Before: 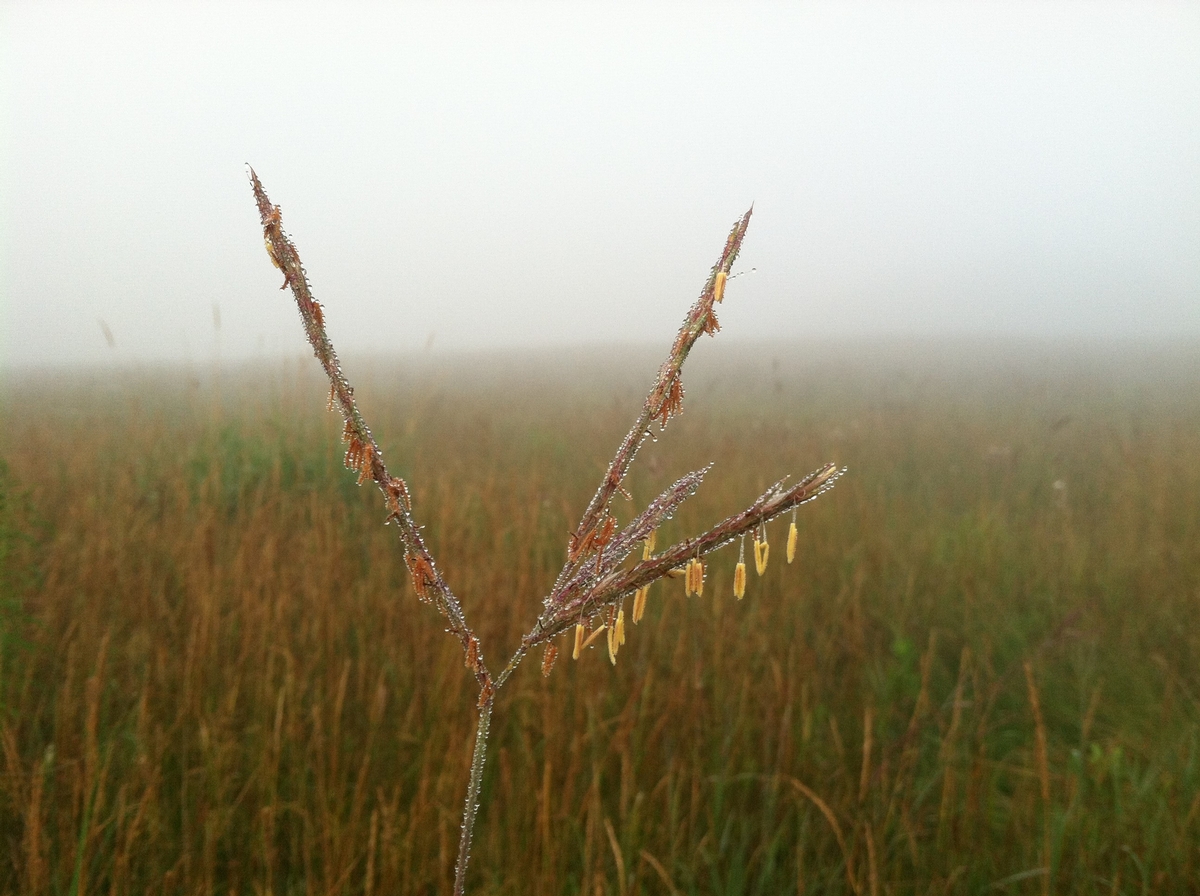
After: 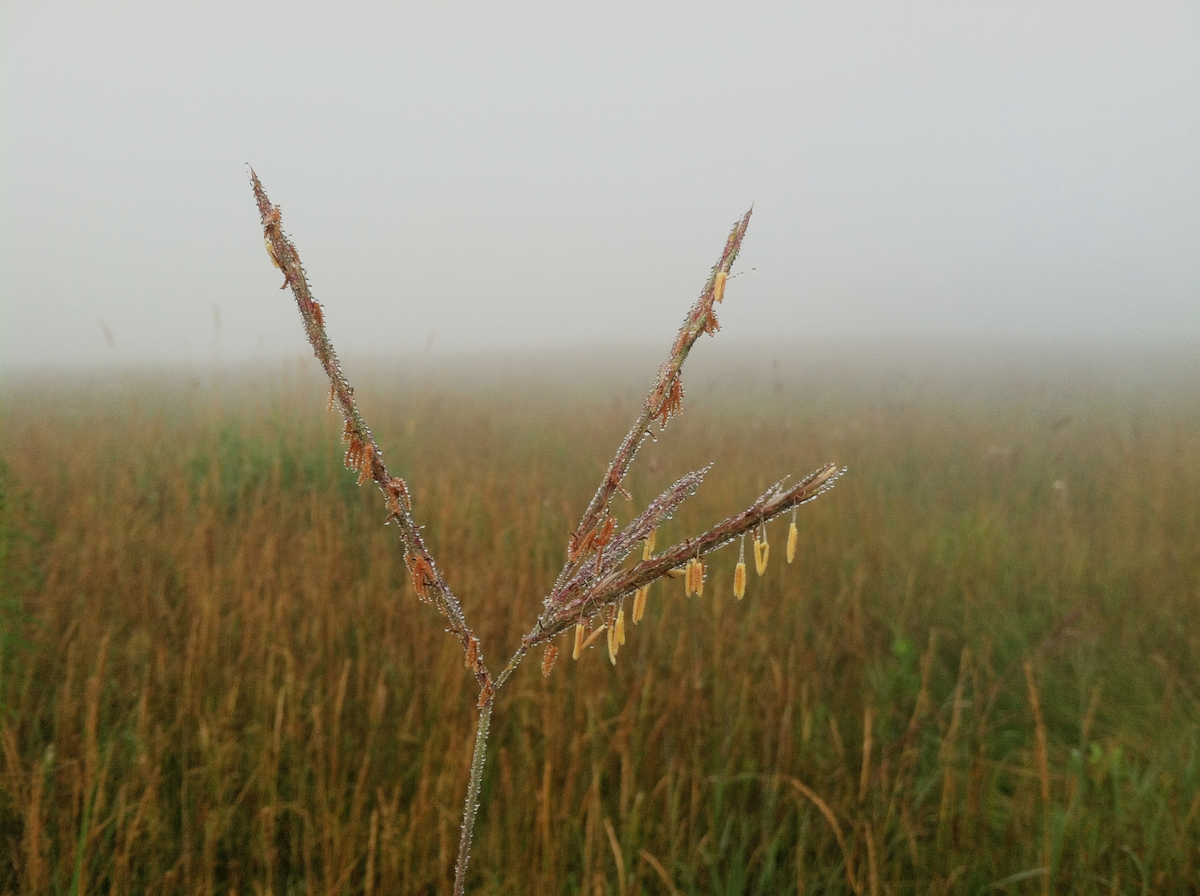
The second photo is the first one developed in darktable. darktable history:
shadows and highlights: shadows 43.06, highlights 6.94
filmic rgb: black relative exposure -7.65 EV, white relative exposure 4.56 EV, hardness 3.61
